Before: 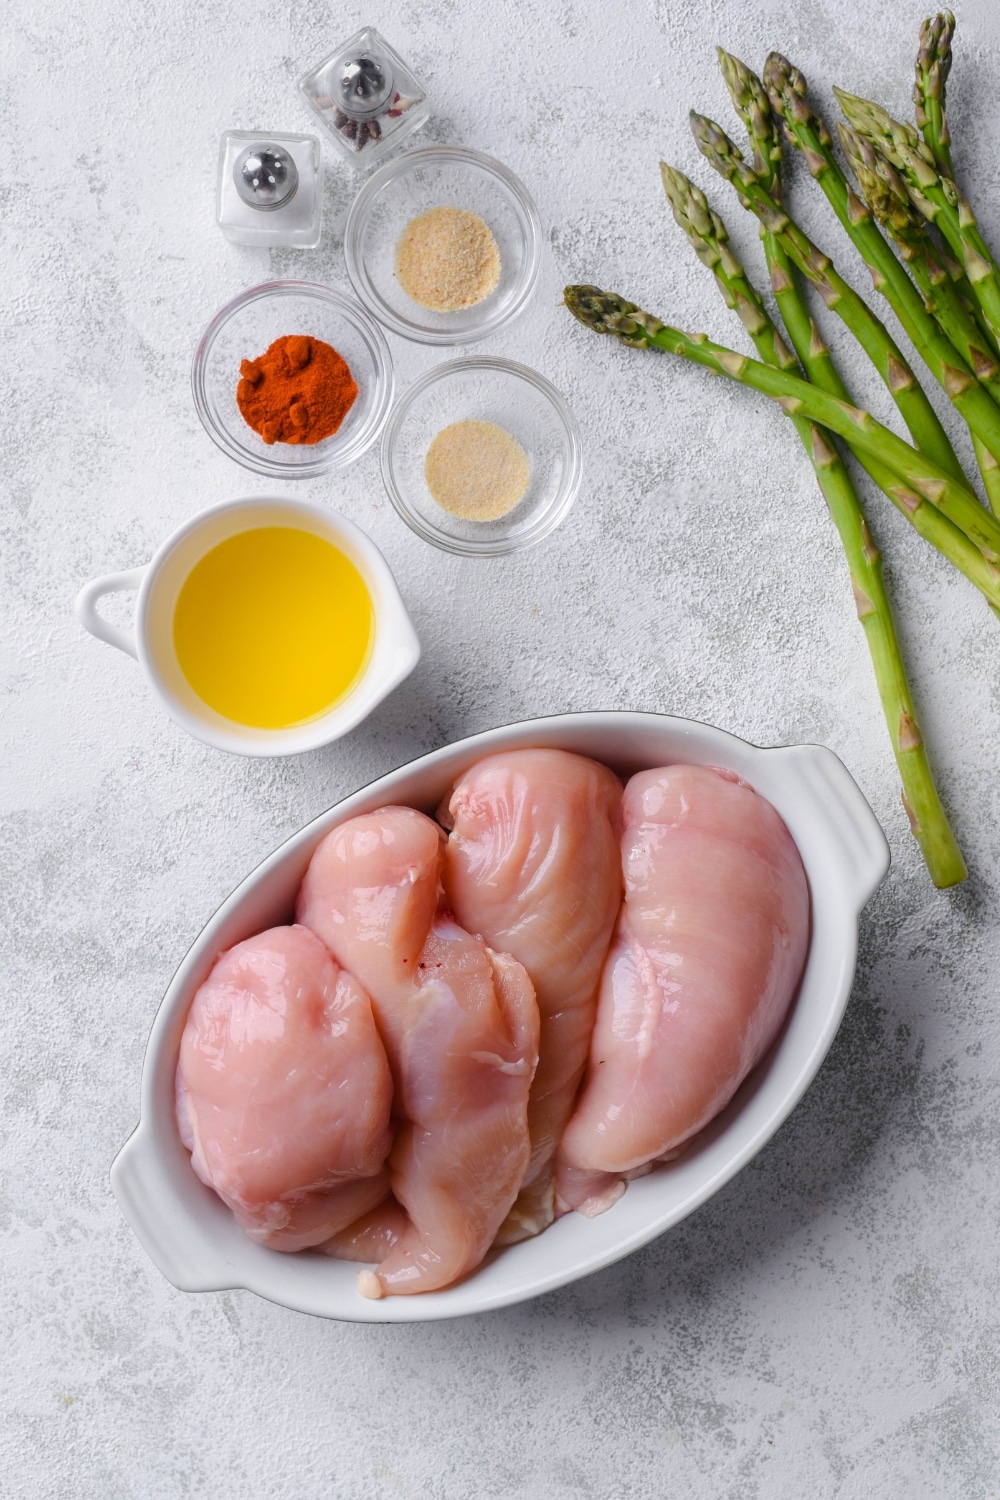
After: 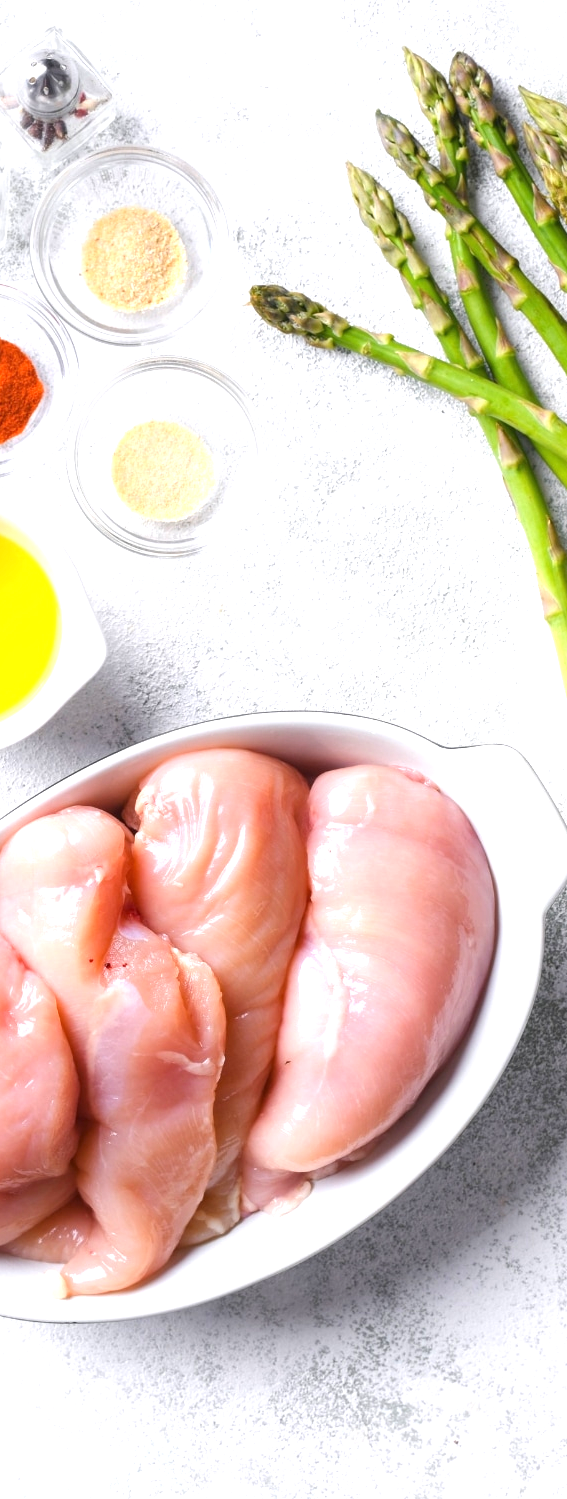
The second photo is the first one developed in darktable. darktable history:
crop: left 31.443%, top 0.011%, right 11.559%
exposure: black level correction 0, exposure 1.096 EV, compensate exposure bias true, compensate highlight preservation false
